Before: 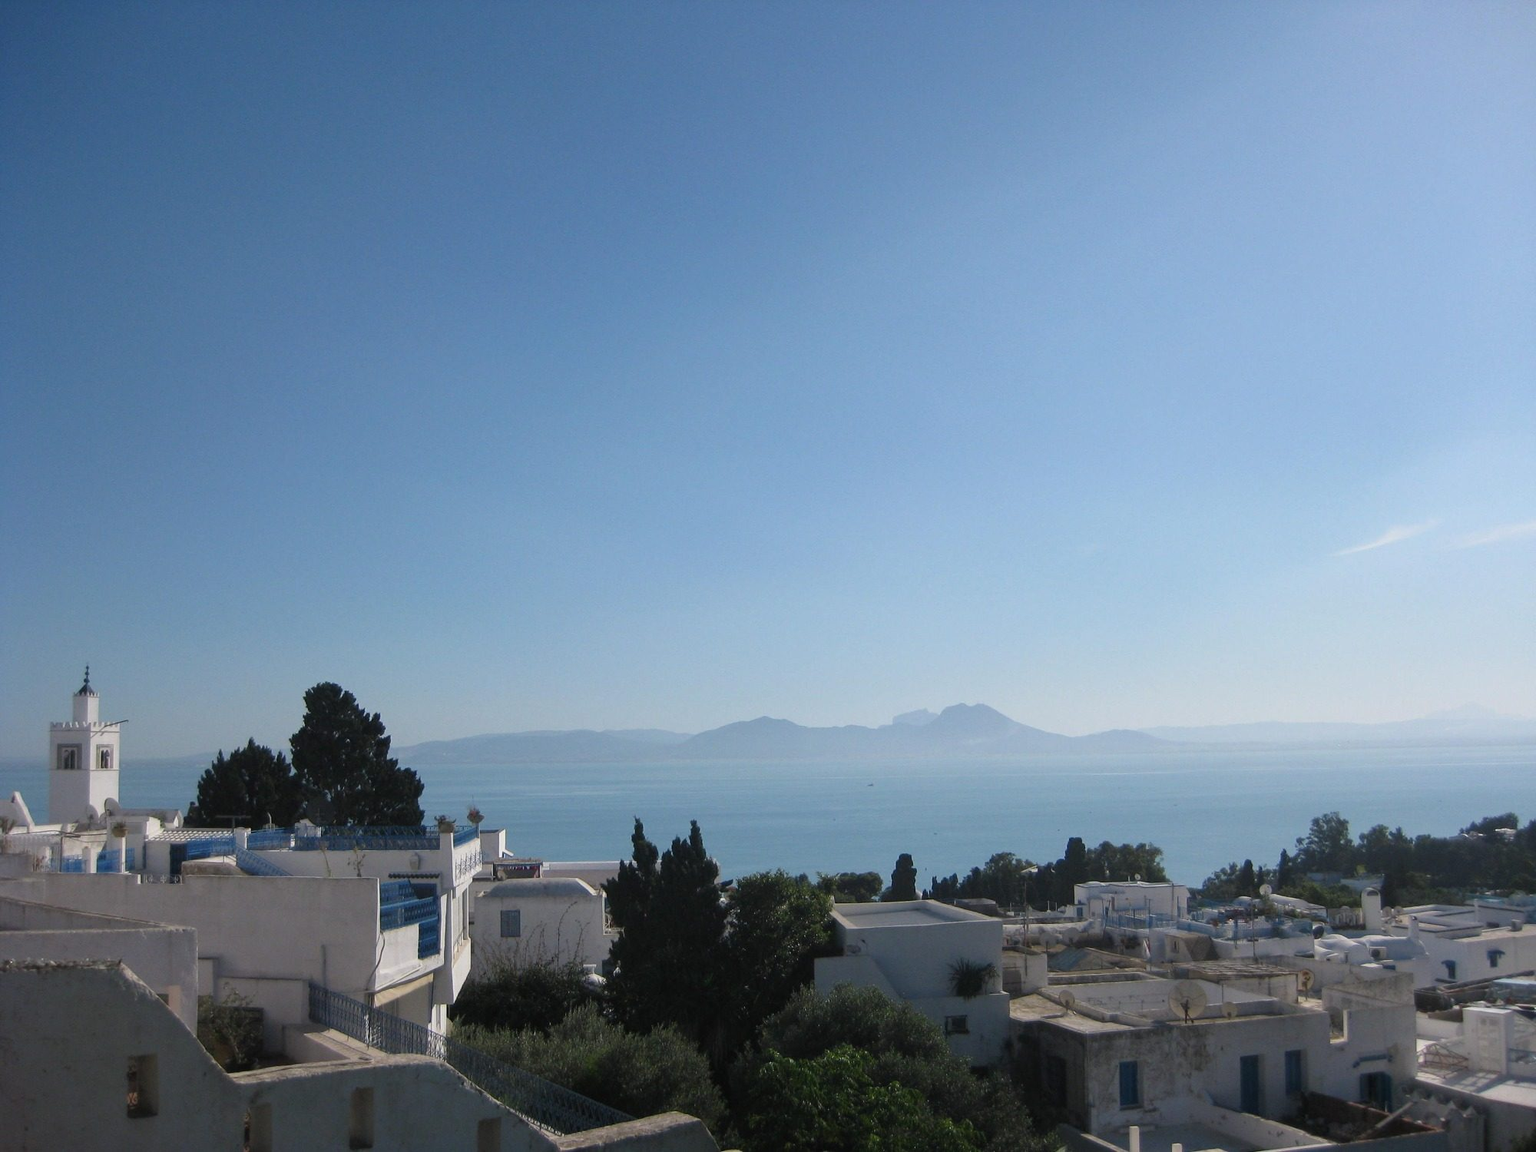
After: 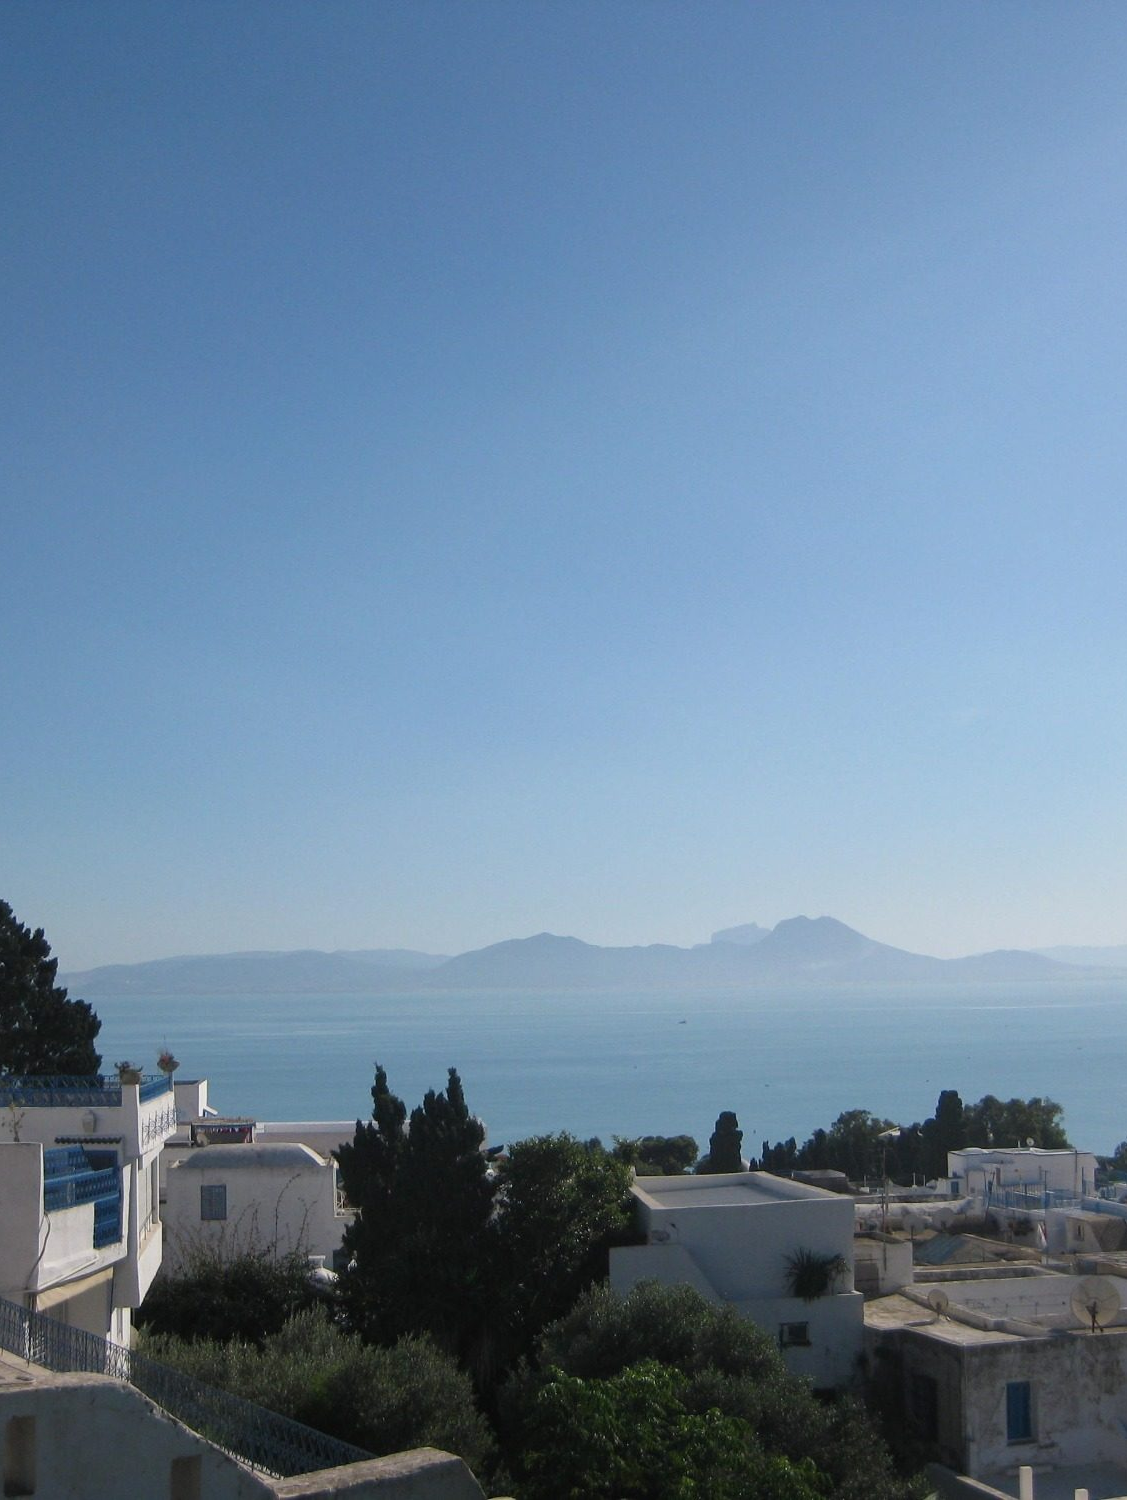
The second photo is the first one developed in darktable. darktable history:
crop and rotate: left 22.554%, right 21.076%
